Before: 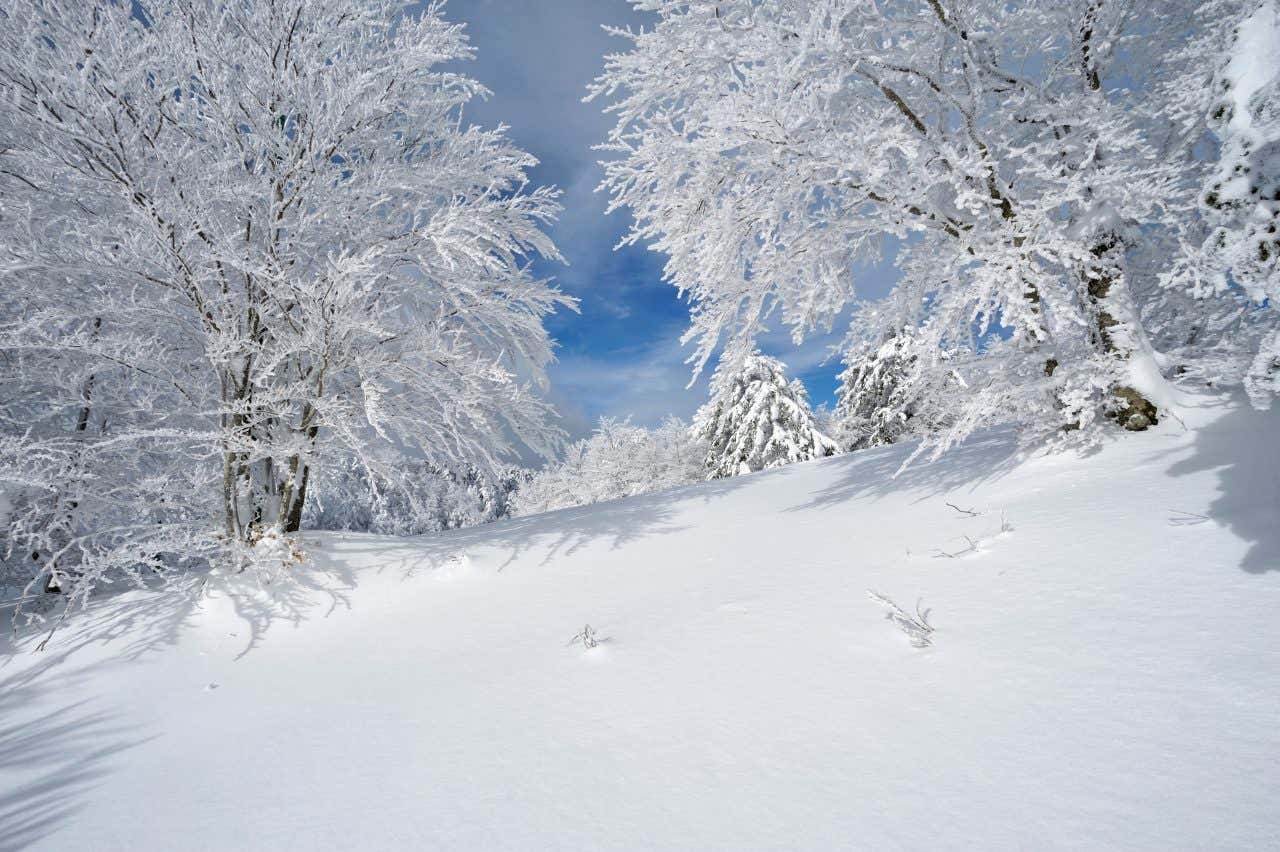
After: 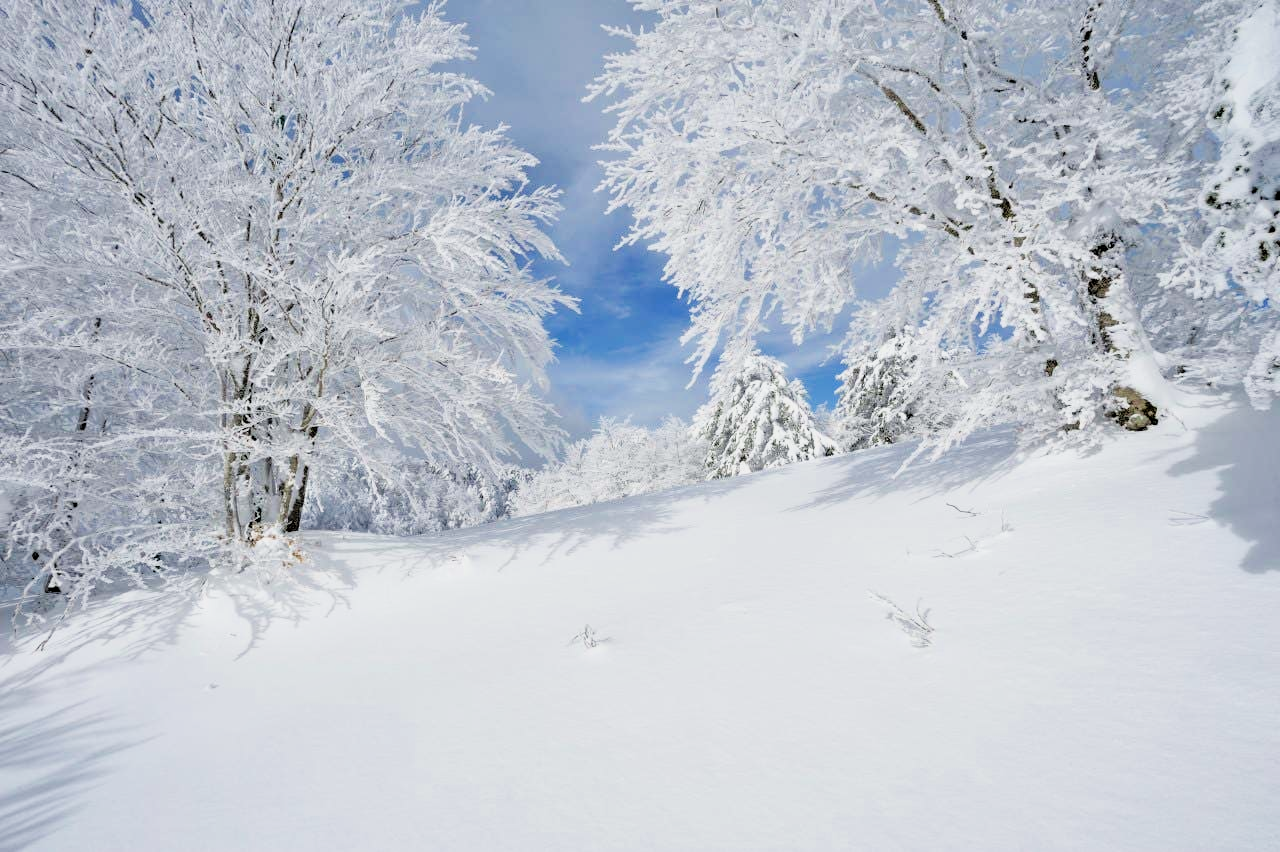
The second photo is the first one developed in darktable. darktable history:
shadows and highlights: shadows -20, white point adjustment -2.02, highlights -34.99
filmic rgb: black relative exposure -5.04 EV, white relative exposure 3.99 EV, hardness 2.88, contrast 1.099
exposure: black level correction 0, exposure 1.016 EV, compensate highlight preservation false
